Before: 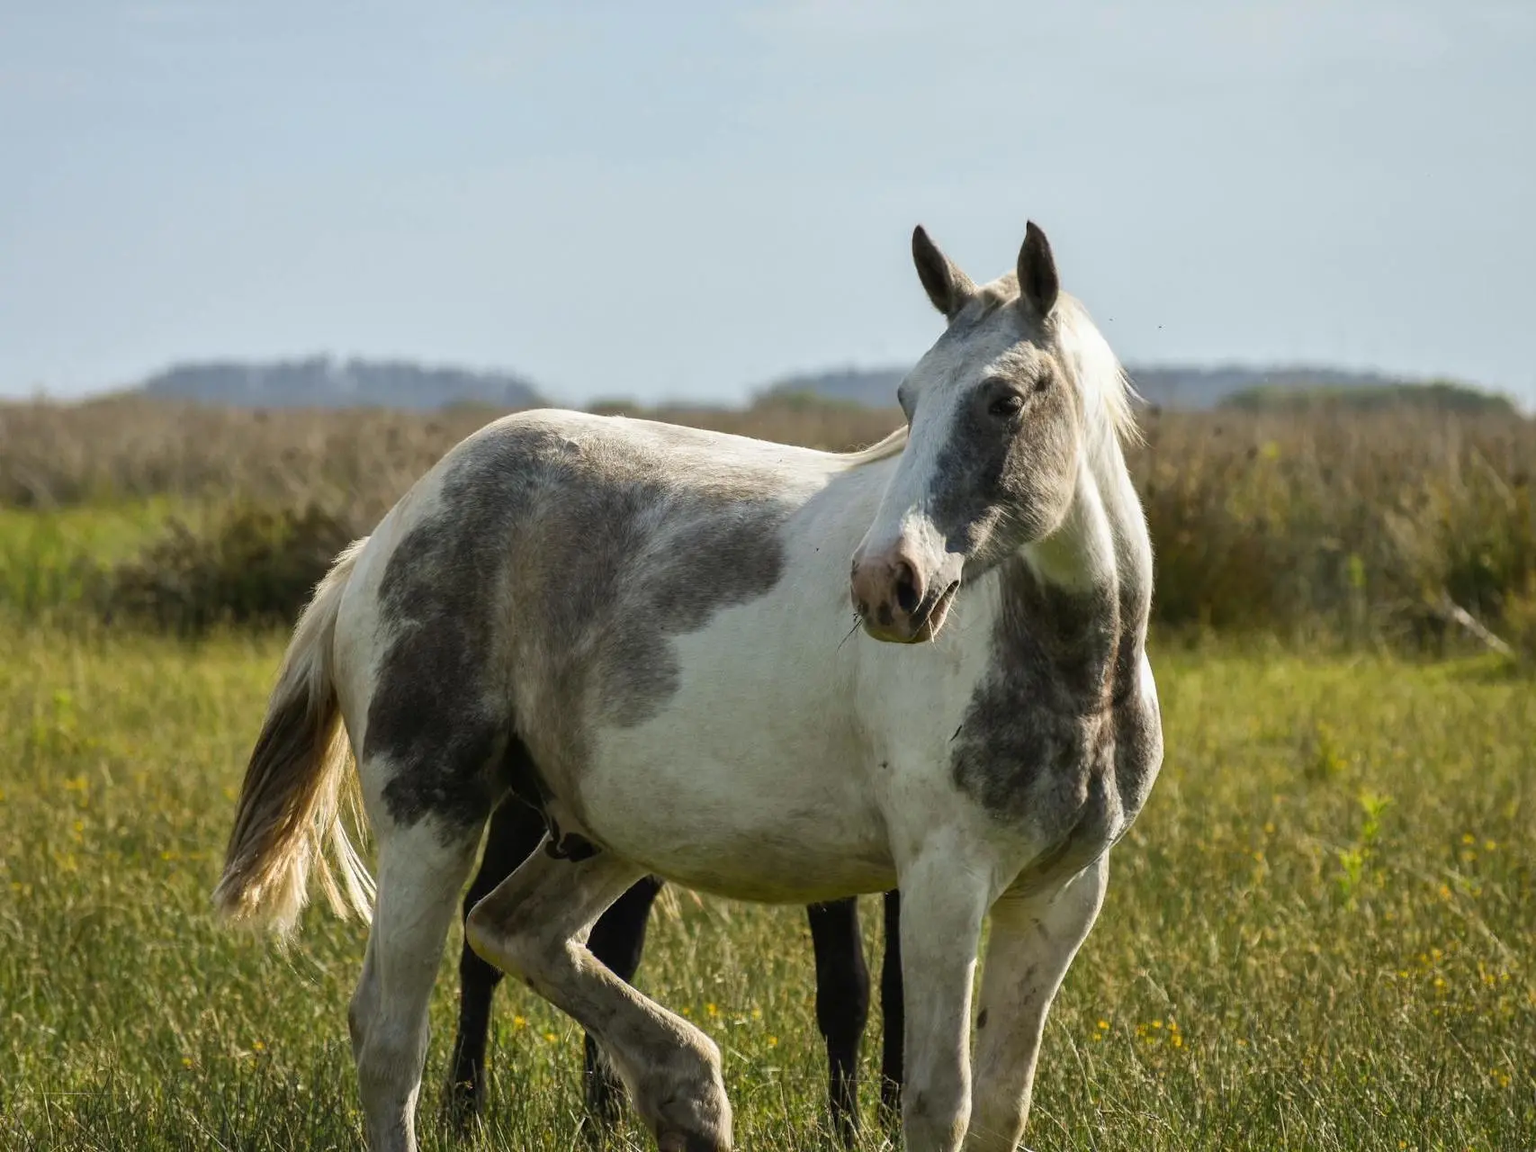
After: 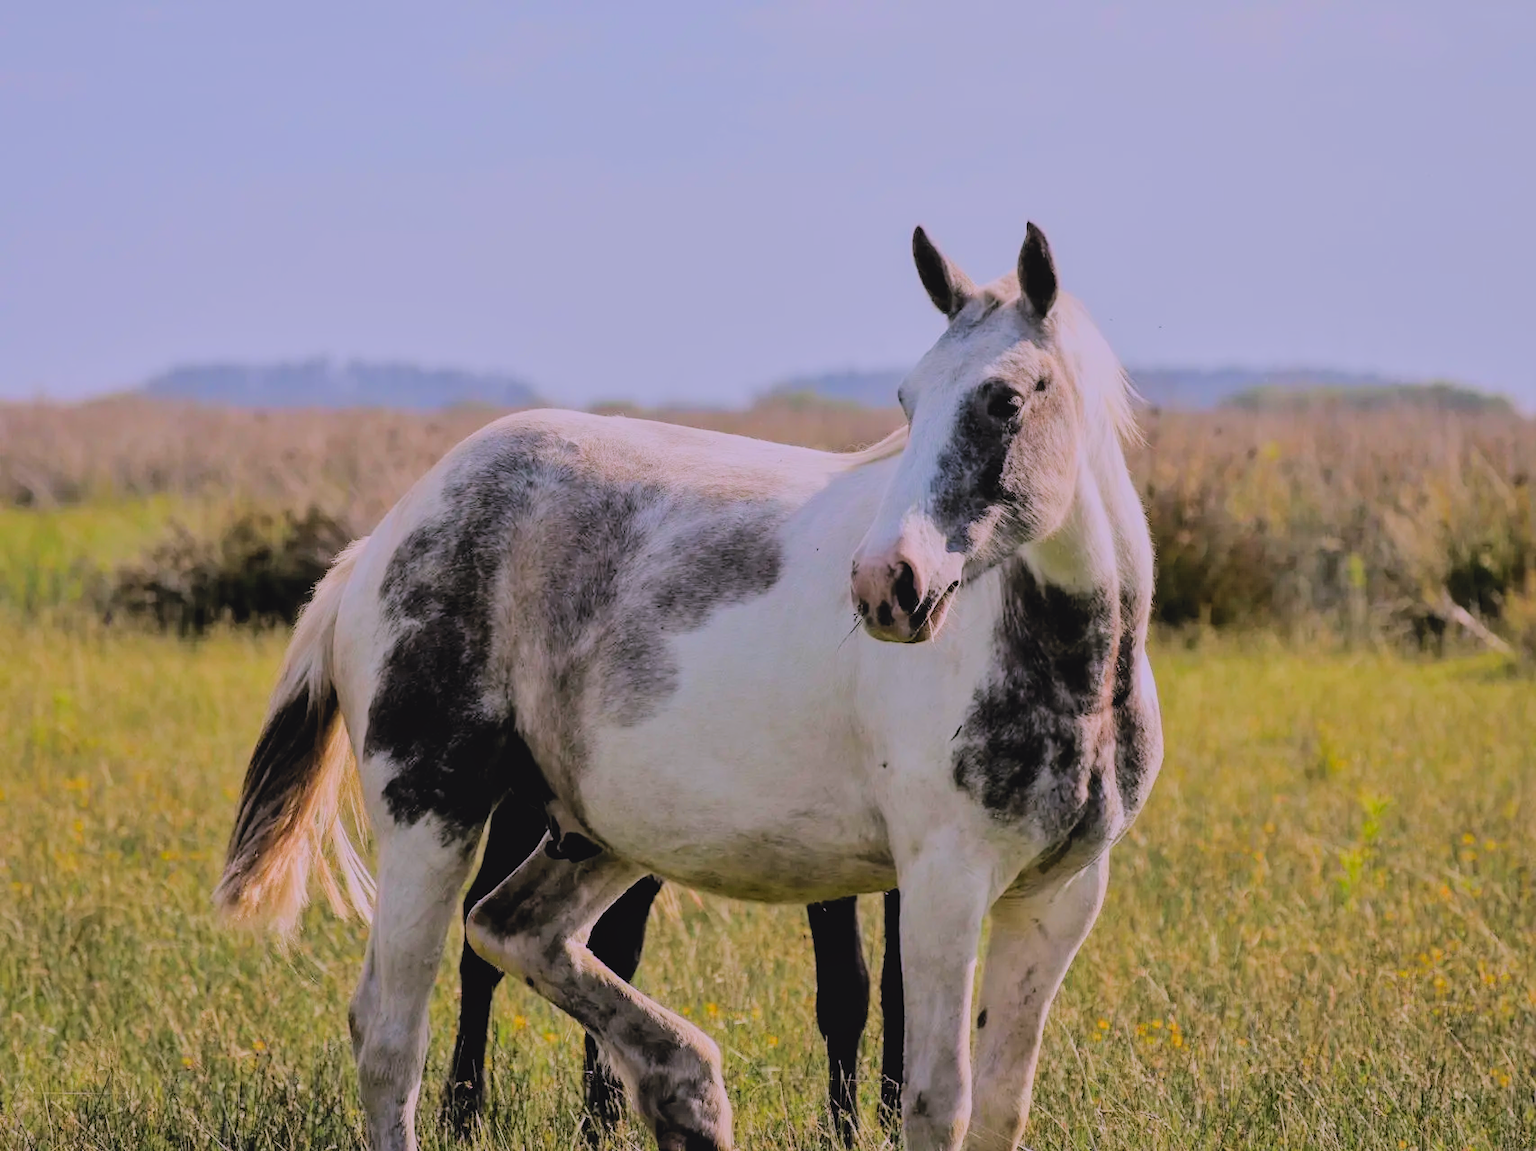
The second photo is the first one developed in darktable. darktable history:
filmic rgb: black relative exposure -4.48 EV, white relative exposure 6.63 EV, threshold 5.94 EV, hardness 1.84, contrast 0.505, color science v6 (2022), enable highlight reconstruction true
color correction: highlights a* 15.26, highlights b* -19.94
local contrast: mode bilateral grid, contrast 19, coarseness 49, detail 119%, midtone range 0.2
tone curve: curves: ch0 [(0, 0) (0.003, 0.03) (0.011, 0.032) (0.025, 0.035) (0.044, 0.038) (0.069, 0.041) (0.1, 0.058) (0.136, 0.091) (0.177, 0.133) (0.224, 0.181) (0.277, 0.268) (0.335, 0.363) (0.399, 0.461) (0.468, 0.554) (0.543, 0.633) (0.623, 0.709) (0.709, 0.784) (0.801, 0.869) (0.898, 0.938) (1, 1)], color space Lab, linked channels, preserve colors none
contrast brightness saturation: contrast -0.208, saturation 0.19
